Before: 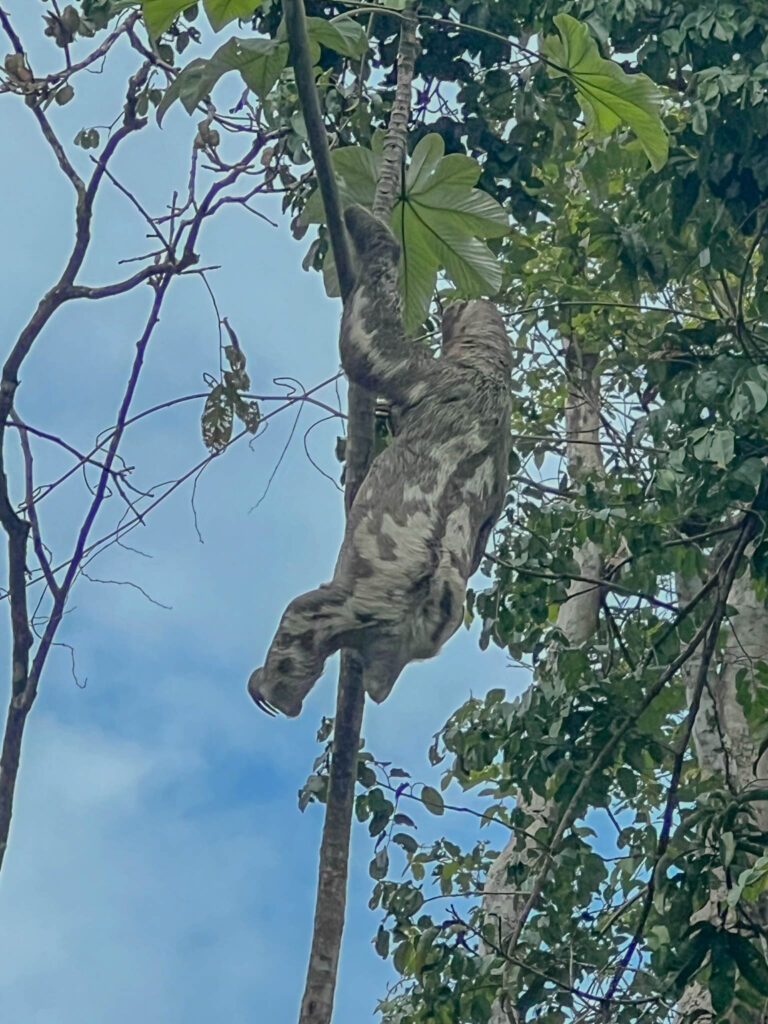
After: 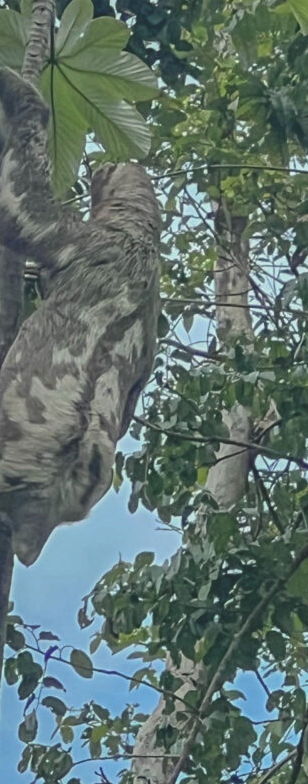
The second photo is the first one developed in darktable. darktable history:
exposure: black level correction -0.015, compensate highlight preservation false
crop: left 45.721%, top 13.393%, right 14.118%, bottom 10.01%
shadows and highlights: shadows 30.63, highlights -63.22, shadows color adjustment 98%, highlights color adjustment 58.61%, soften with gaussian
